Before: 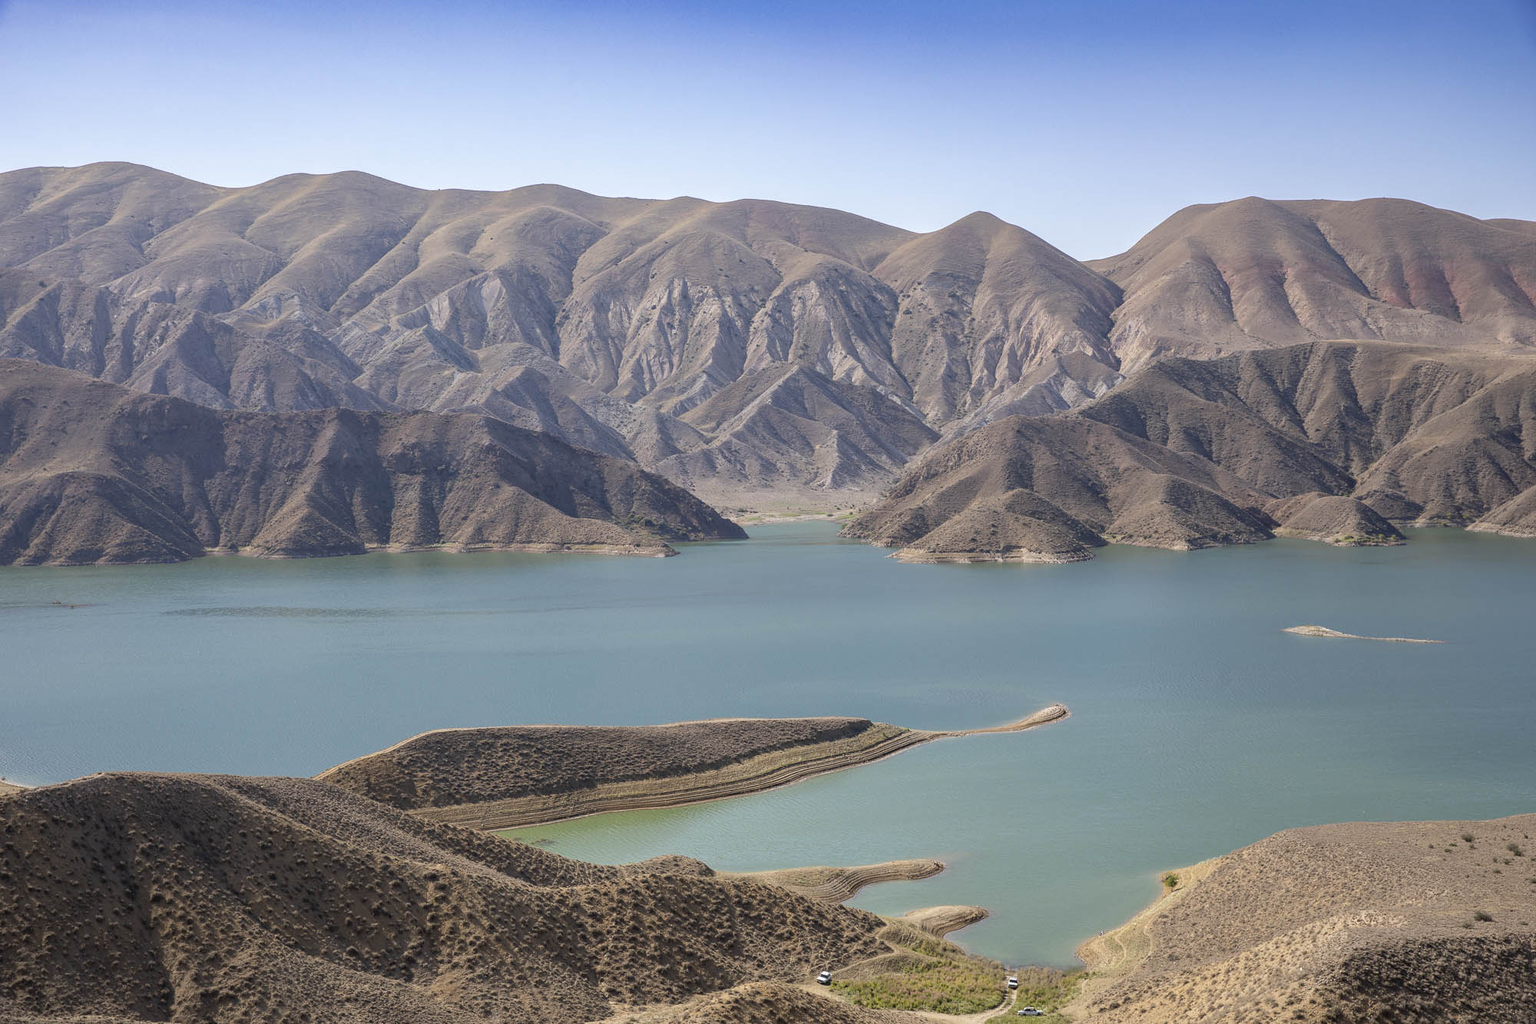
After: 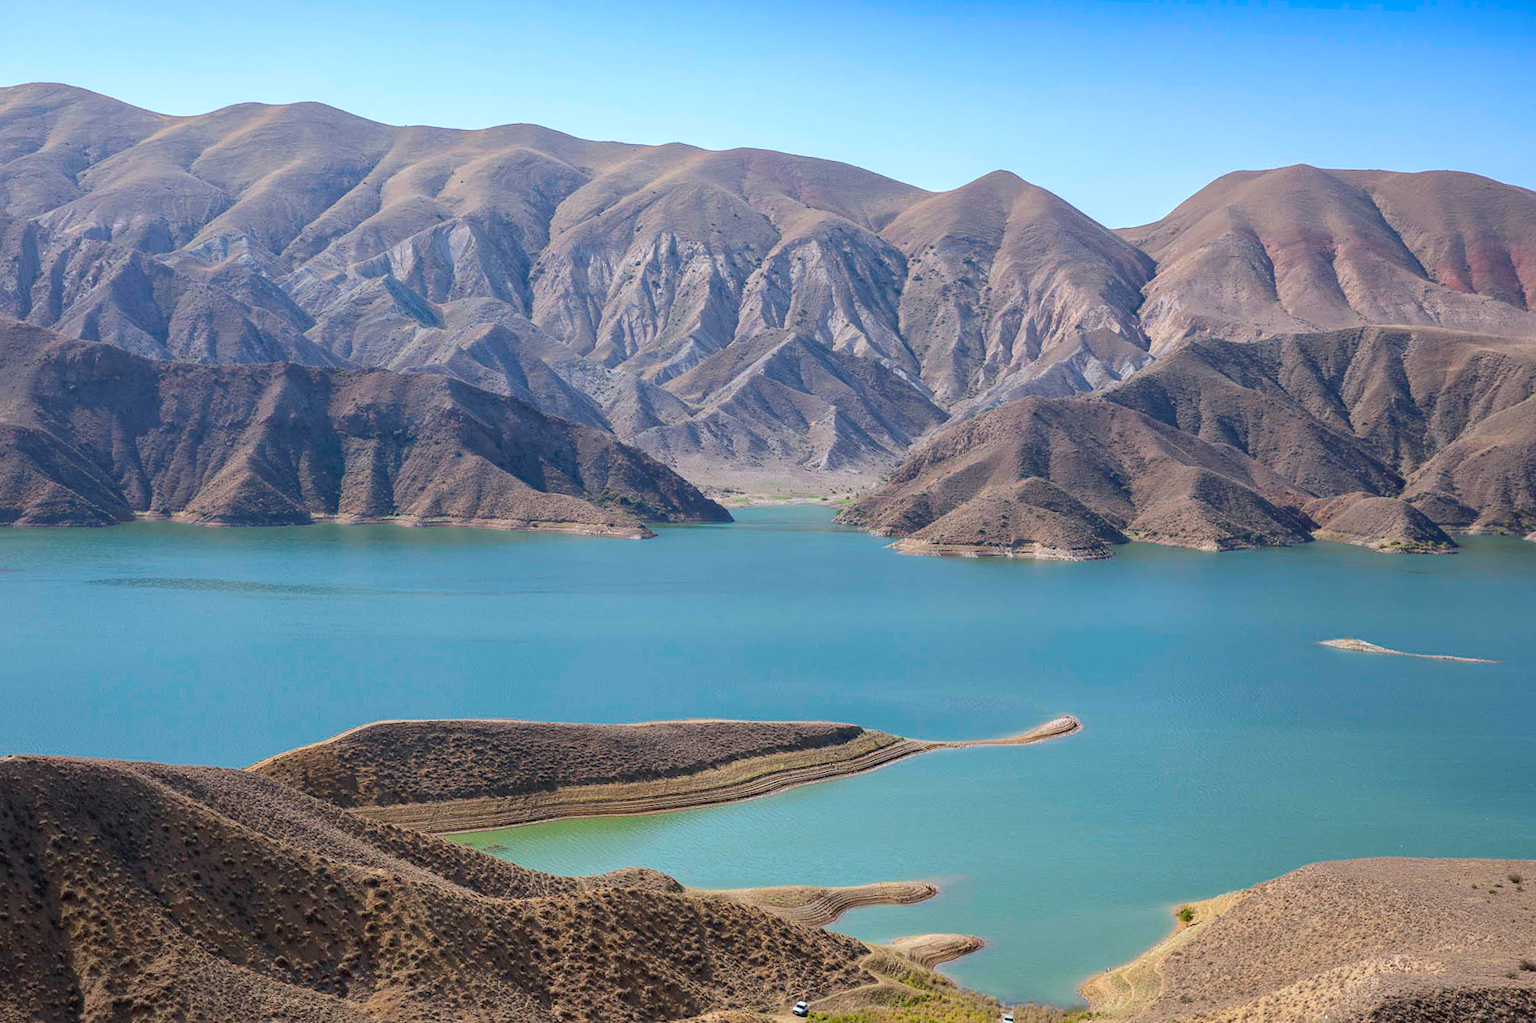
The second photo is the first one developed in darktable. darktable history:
color correction: highlights a* -4.18, highlights b* -10.81
crop and rotate: angle -1.96°, left 3.097%, top 4.154%, right 1.586%, bottom 0.529%
color balance rgb: perceptual saturation grading › global saturation 10%, global vibrance 10%
contrast brightness saturation: contrast 0.09, saturation 0.28
